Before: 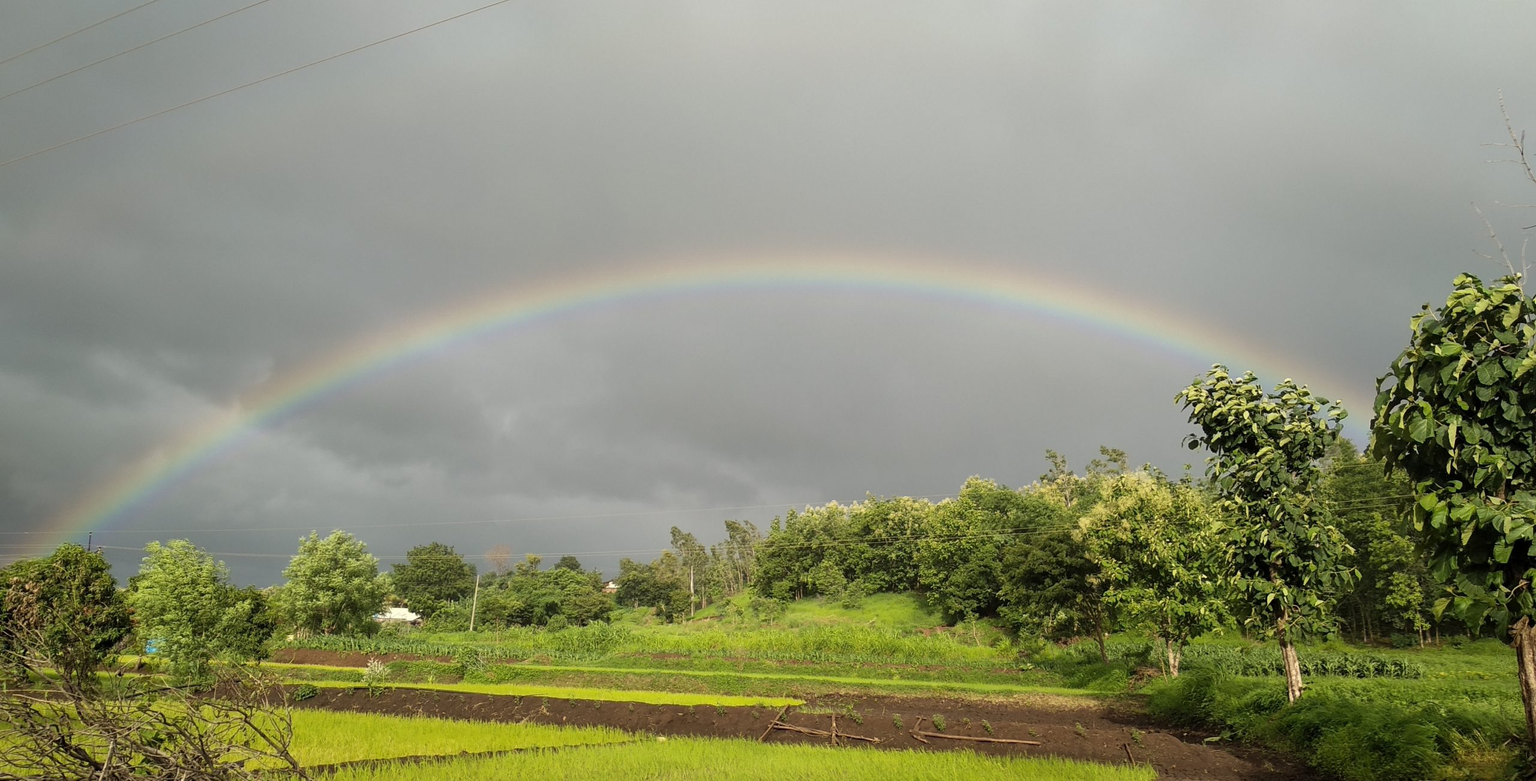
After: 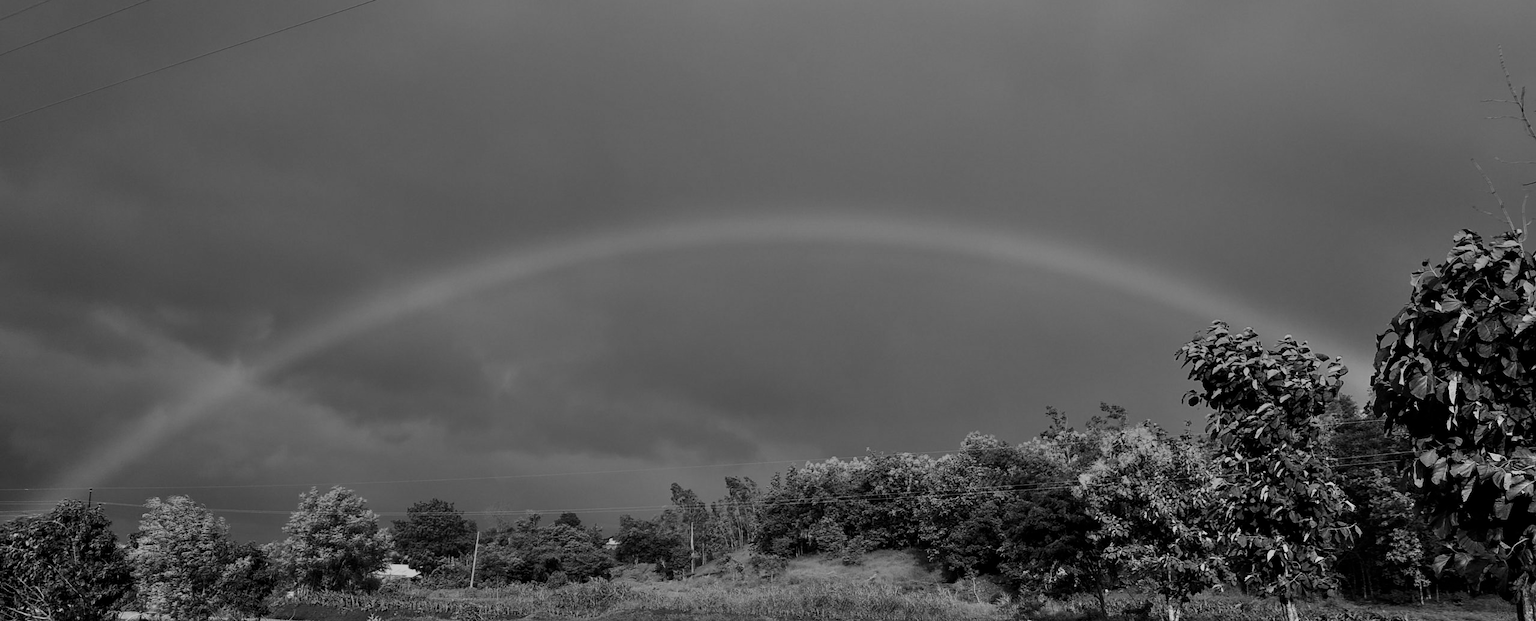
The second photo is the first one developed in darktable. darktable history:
crop and rotate: top 5.664%, bottom 14.79%
velvia: strength 6.49%
filmic rgb: black relative exposure -7.98 EV, white relative exposure 4.02 EV, hardness 4.16
contrast brightness saturation: contrast -0.04, brightness -0.586, saturation -0.999
shadows and highlights: shadows 52.48, soften with gaussian
